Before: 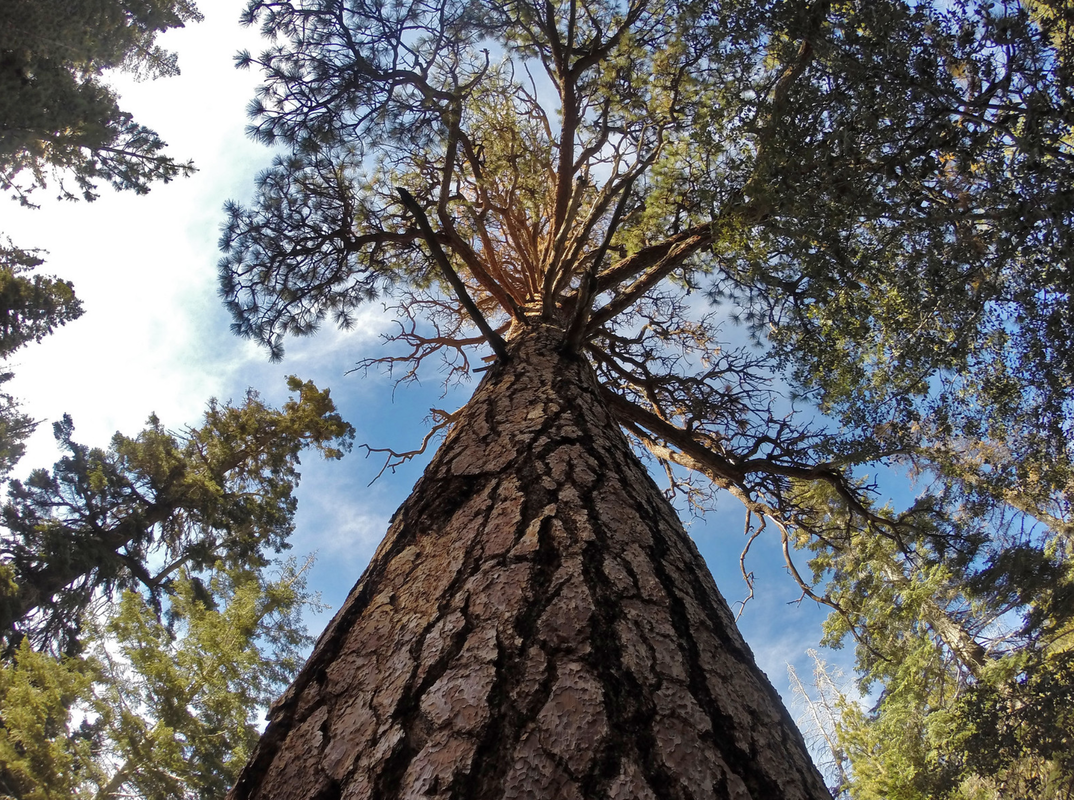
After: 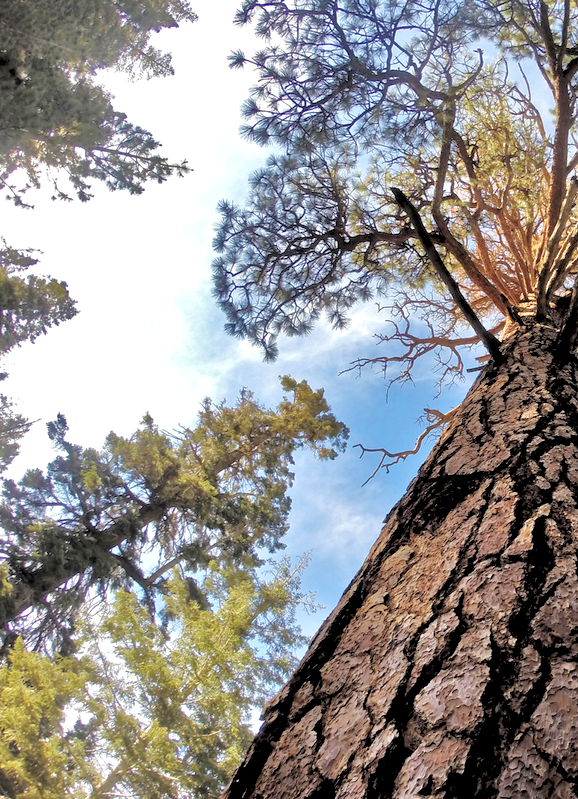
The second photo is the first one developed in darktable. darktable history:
crop: left 0.587%, right 45.588%, bottom 0.086%
tone equalizer: -7 EV 0.15 EV, -6 EV 0.6 EV, -5 EV 1.15 EV, -4 EV 1.33 EV, -3 EV 1.15 EV, -2 EV 0.6 EV, -1 EV 0.15 EV, mask exposure compensation -0.5 EV
rgb levels: levels [[0.013, 0.434, 0.89], [0, 0.5, 1], [0, 0.5, 1]]
